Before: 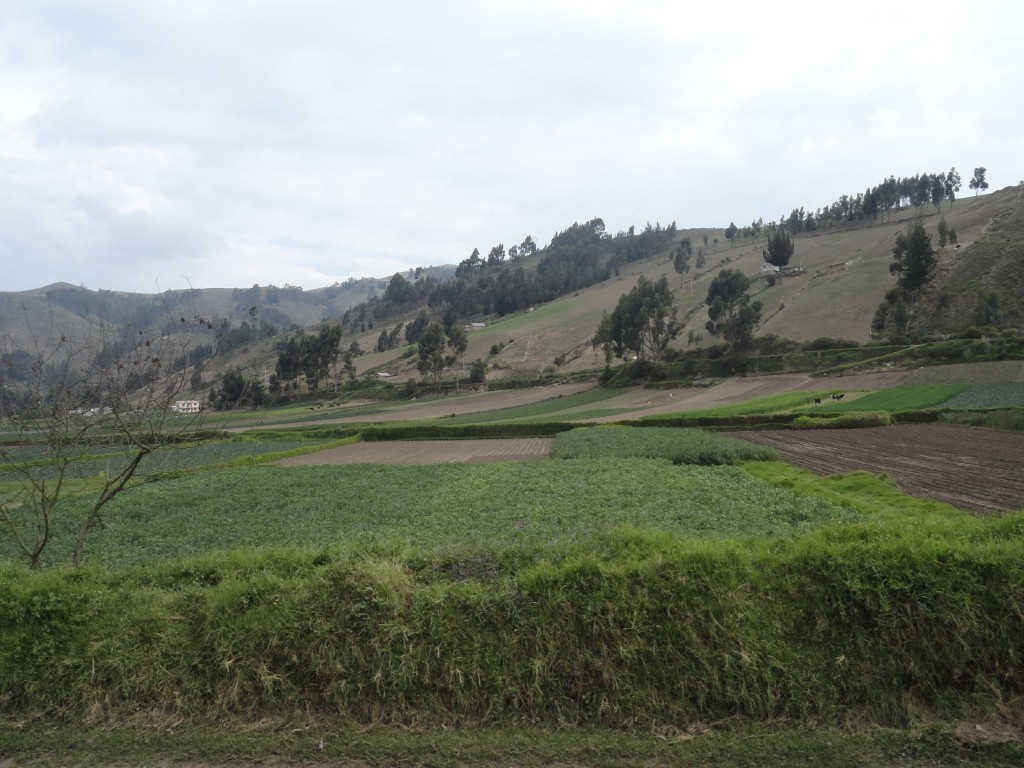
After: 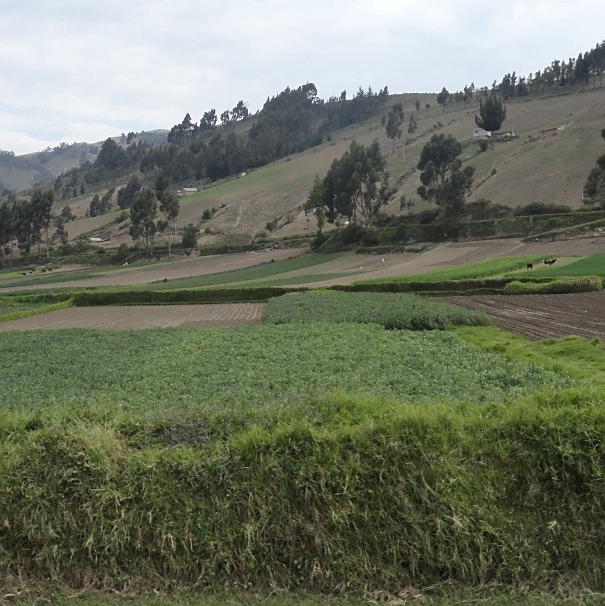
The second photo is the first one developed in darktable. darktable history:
crop and rotate: left 28.18%, top 17.654%, right 12.705%, bottom 3.363%
exposure: compensate exposure bias true, compensate highlight preservation false
sharpen: radius 1.605, amount 0.371, threshold 1.172
shadows and highlights: white point adjustment 0.043, soften with gaussian
